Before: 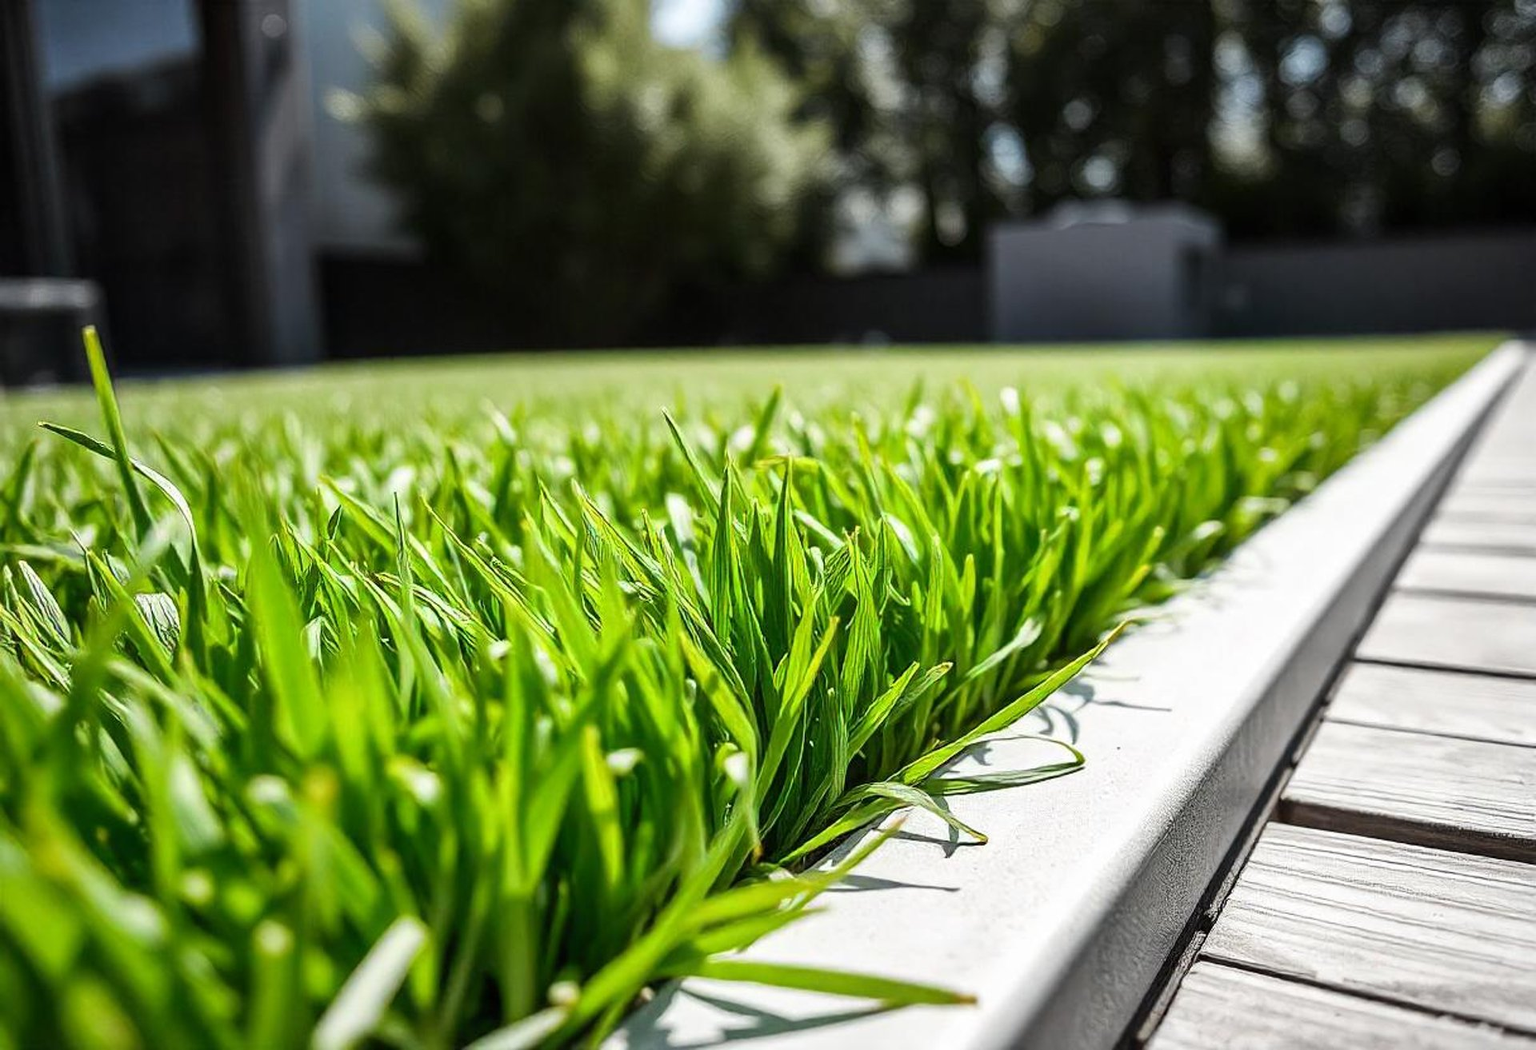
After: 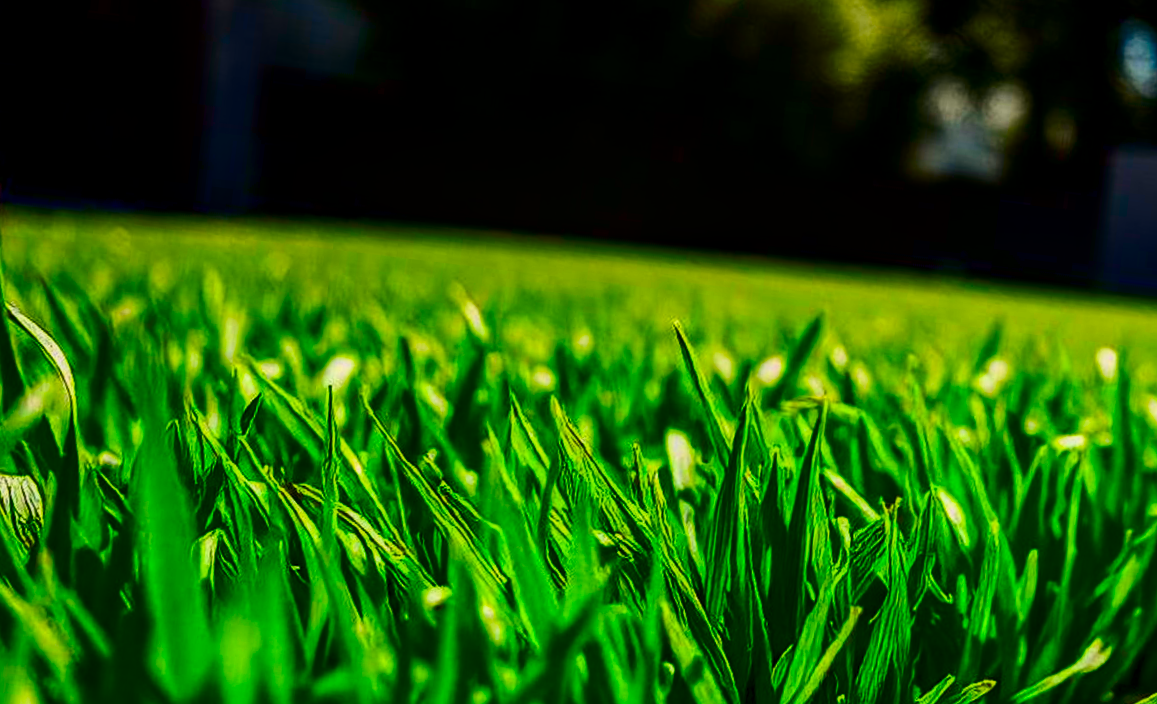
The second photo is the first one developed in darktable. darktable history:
color balance rgb: power › chroma 0.266%, power › hue 60.87°, highlights gain › chroma 2.248%, highlights gain › hue 75.25°, linear chroma grading › shadows -8.088%, linear chroma grading › global chroma 9.867%, perceptual saturation grading › global saturation 1.247%, perceptual saturation grading › highlights -1.065%, perceptual saturation grading › mid-tones 4.6%, perceptual saturation grading › shadows 7.541%, perceptual brilliance grading › highlights 7.625%, perceptual brilliance grading › mid-tones 3.779%, perceptual brilliance grading › shadows 2.293%, global vibrance 20%
exposure: black level correction 0.001, exposure 0.499 EV, compensate exposure bias true, compensate highlight preservation false
local contrast: on, module defaults
crop and rotate: angle -6.92°, left 2.058%, top 7.052%, right 27.474%, bottom 30.258%
filmic rgb: black relative exposure -8 EV, white relative exposure 4.05 EV, hardness 4.13, contrast 0.927, color science v6 (2022)
contrast brightness saturation: brightness -0.992, saturation 0.982
